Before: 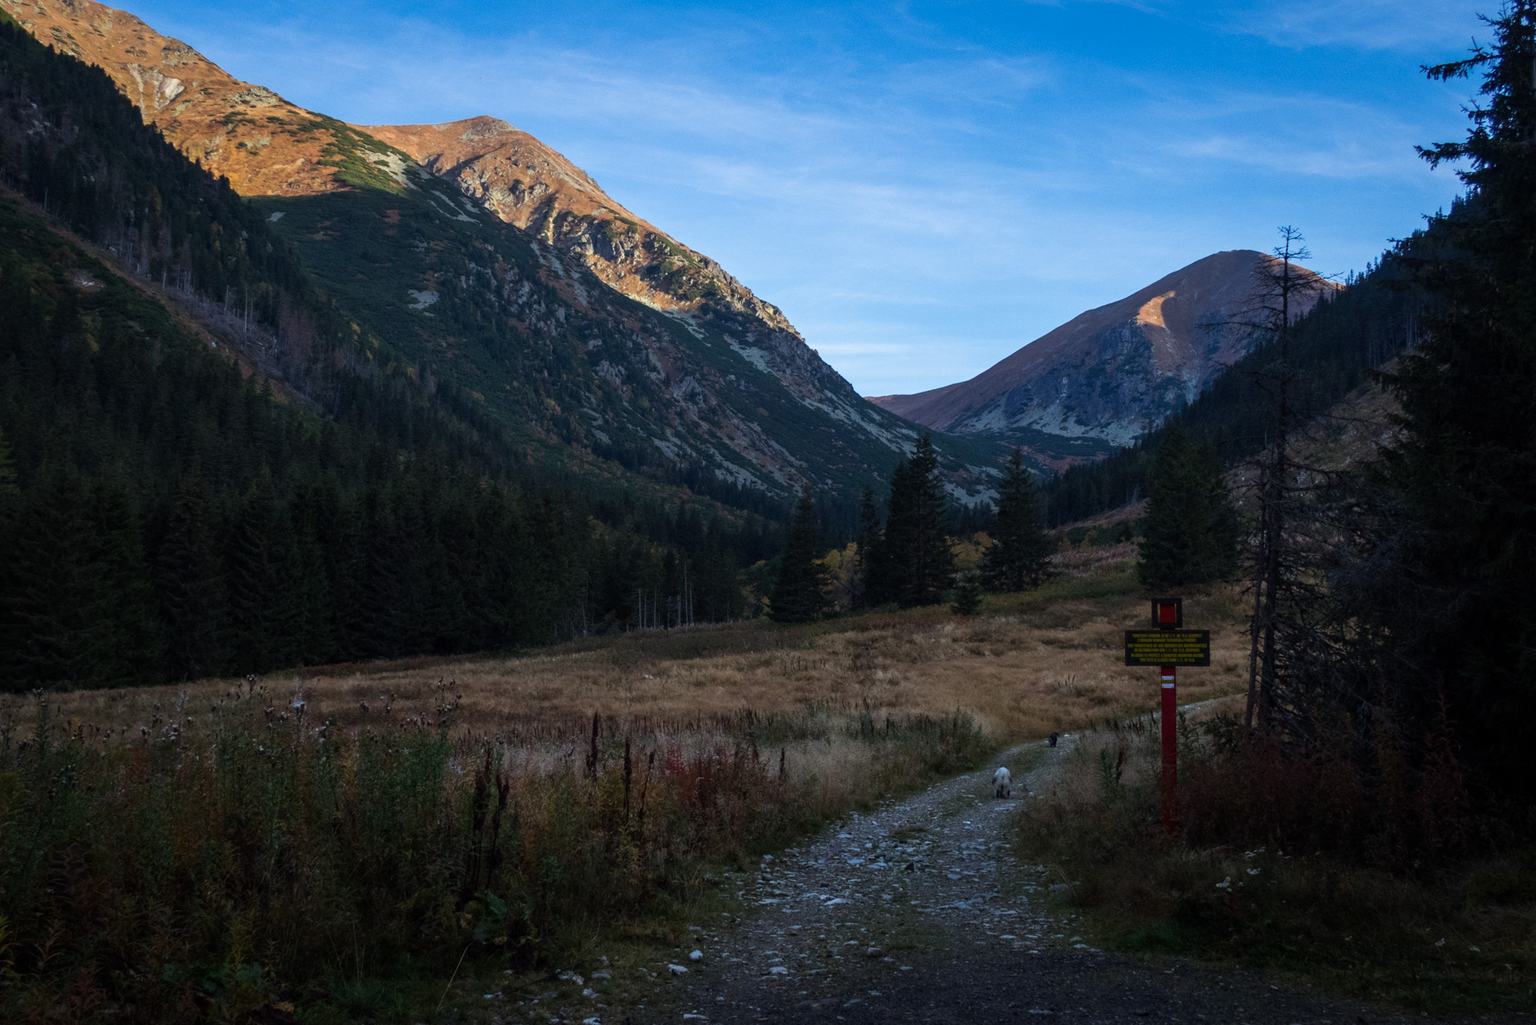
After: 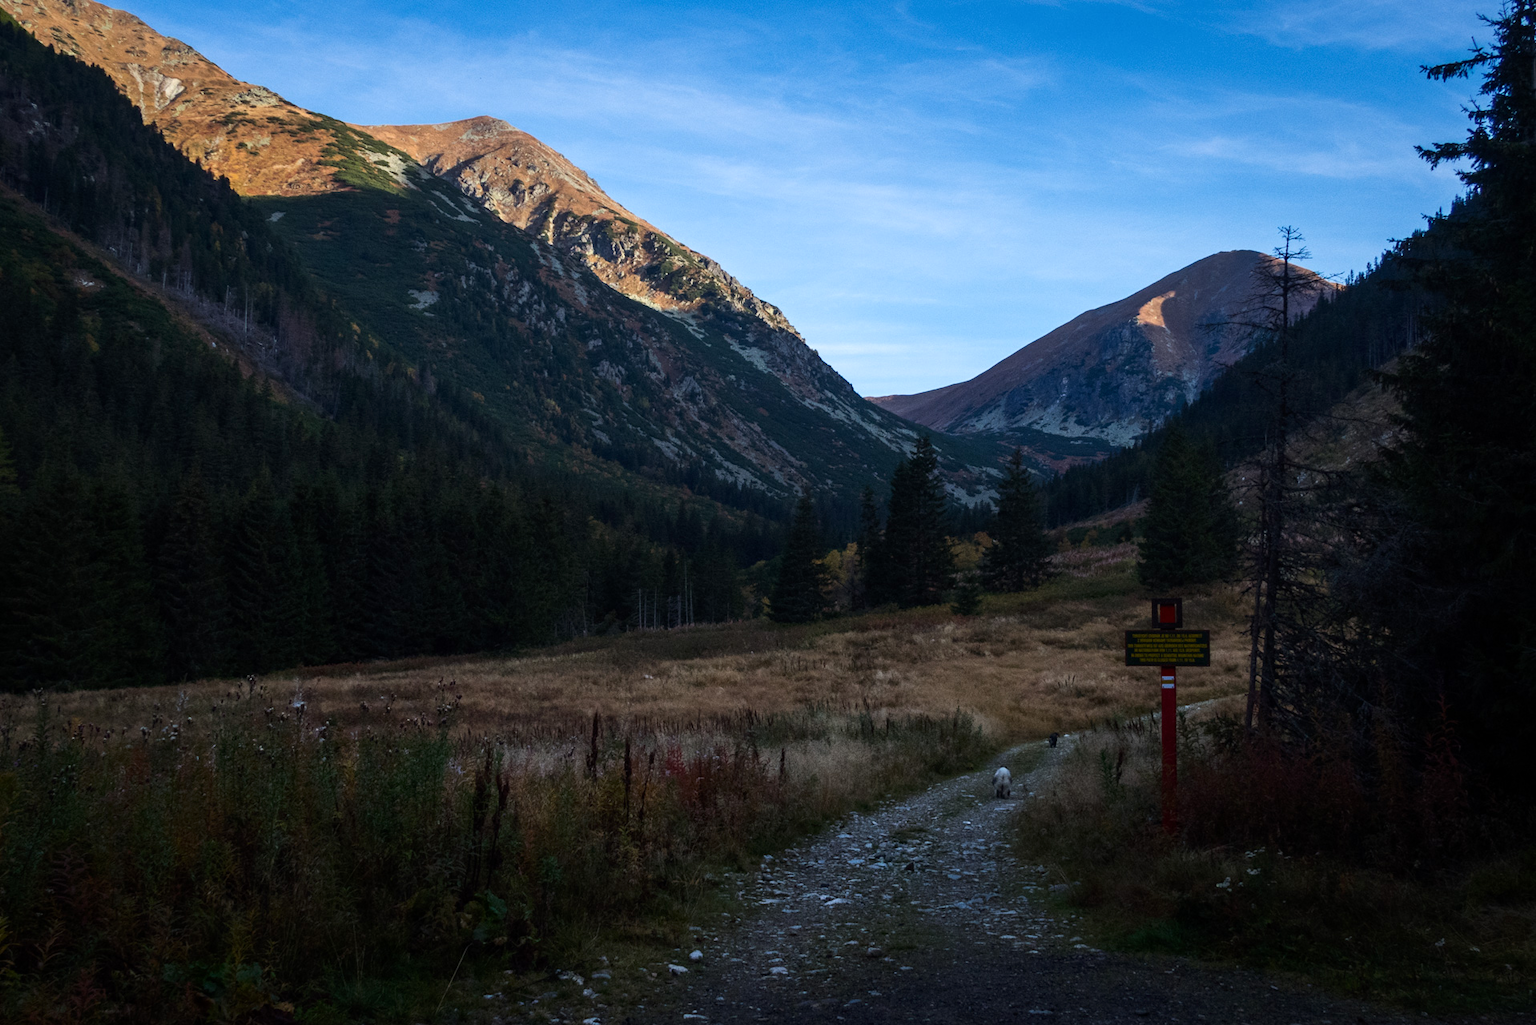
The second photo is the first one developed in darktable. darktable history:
contrast brightness saturation: contrast 0.142
